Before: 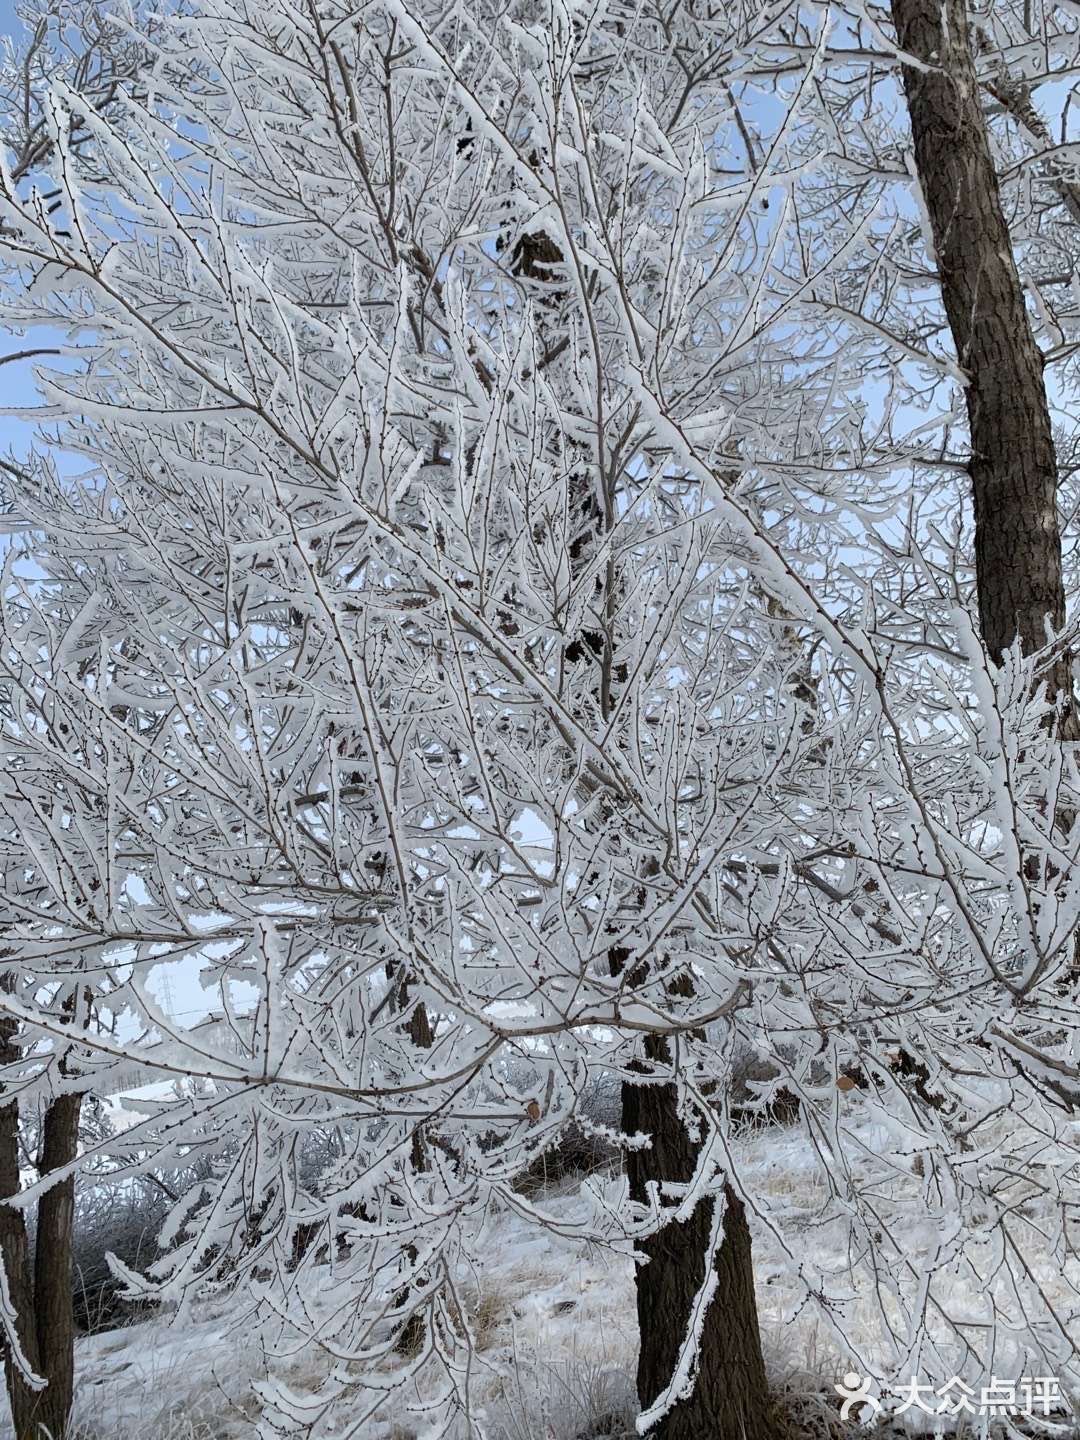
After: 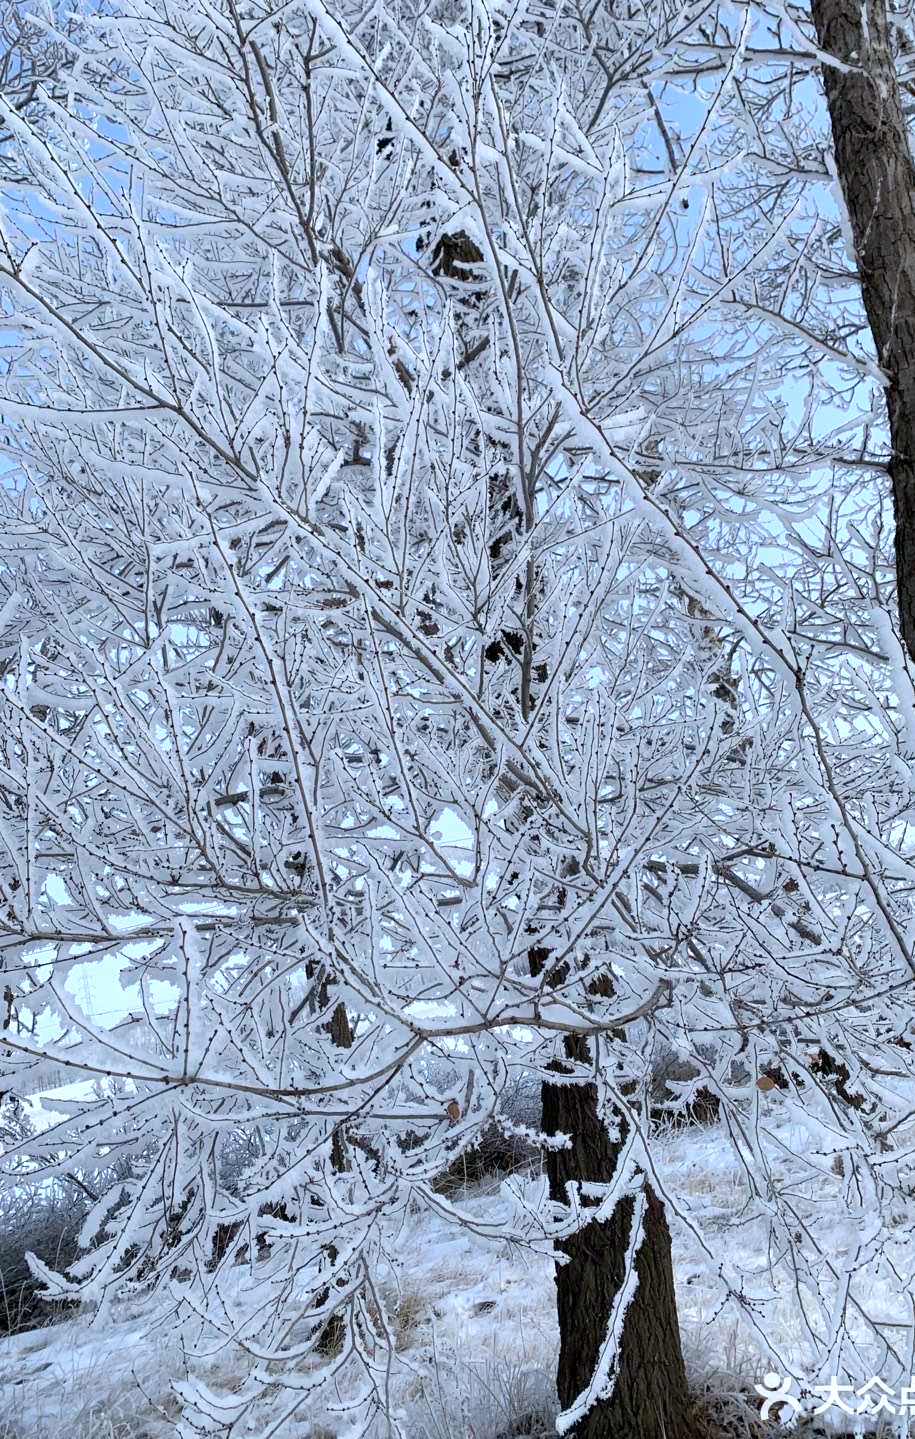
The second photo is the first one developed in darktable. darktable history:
exposure: black level correction 0.001, exposure 0.297 EV, compensate highlight preservation false
crop: left 7.446%, right 7.803%
color calibration: illuminant as shot in camera, x 0.369, y 0.376, temperature 4322.82 K
